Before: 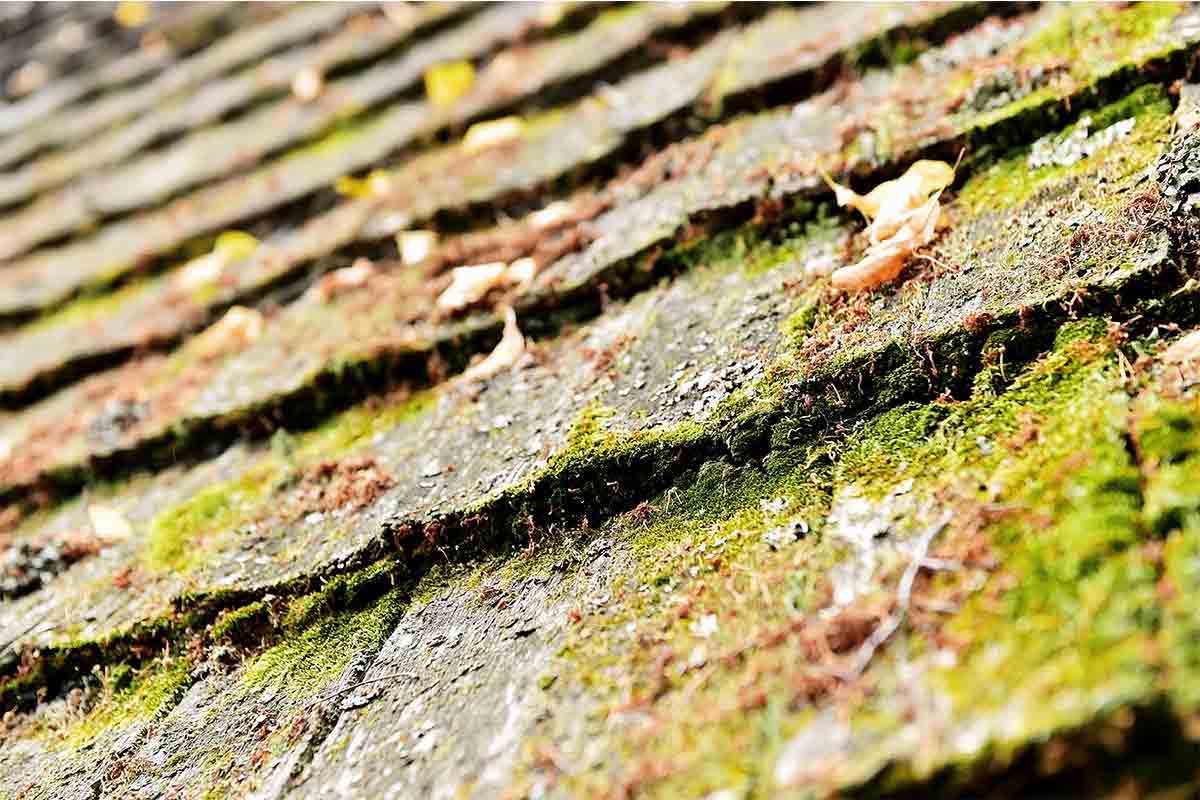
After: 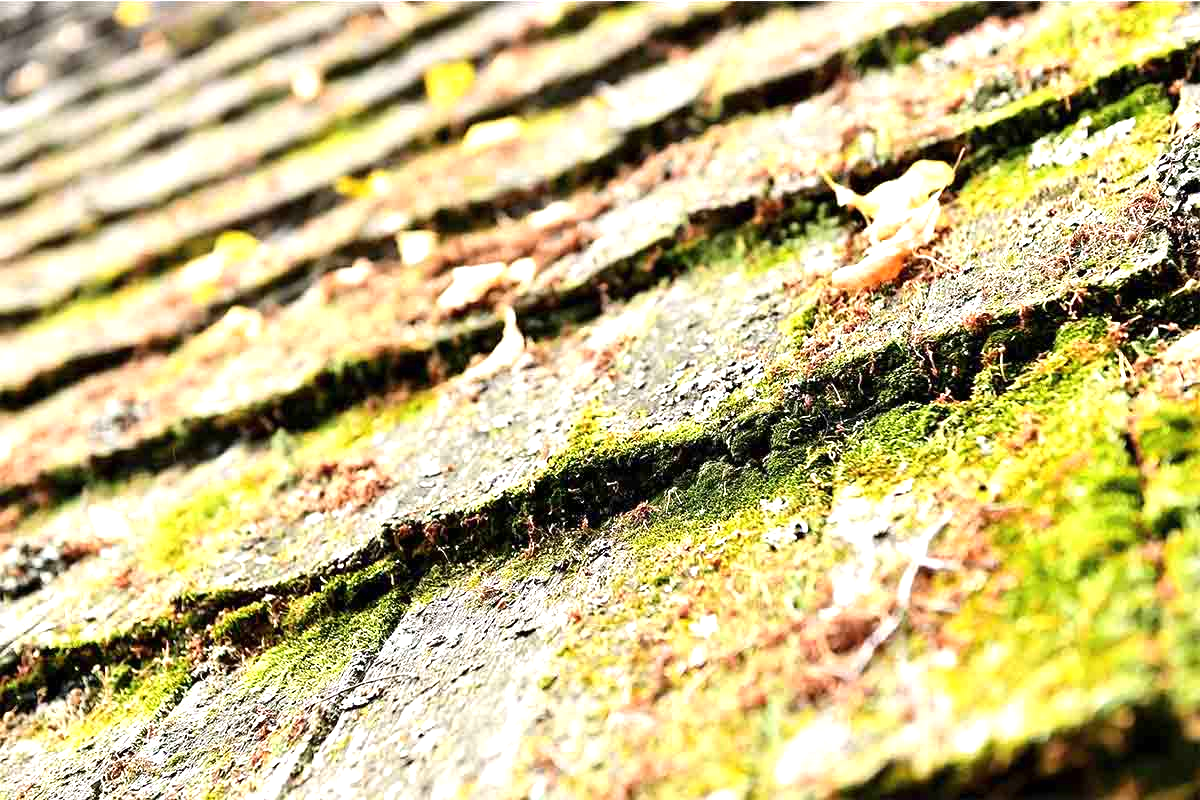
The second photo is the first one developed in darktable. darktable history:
tone equalizer: on, module defaults
exposure: black level correction 0, exposure 0.68 EV, compensate exposure bias true, compensate highlight preservation false
